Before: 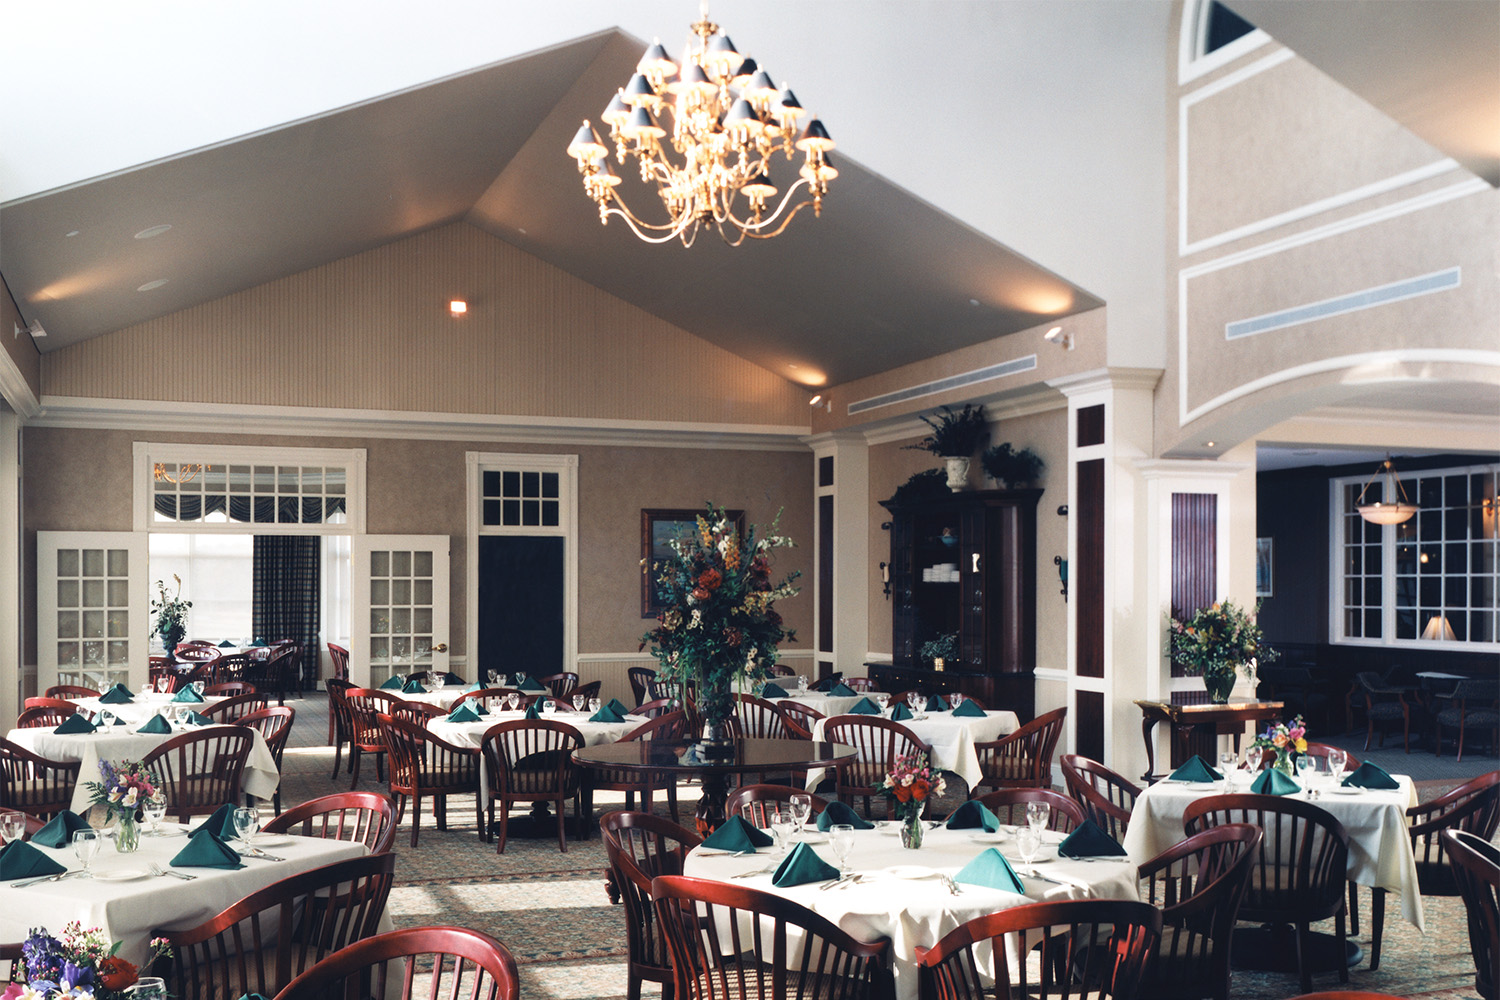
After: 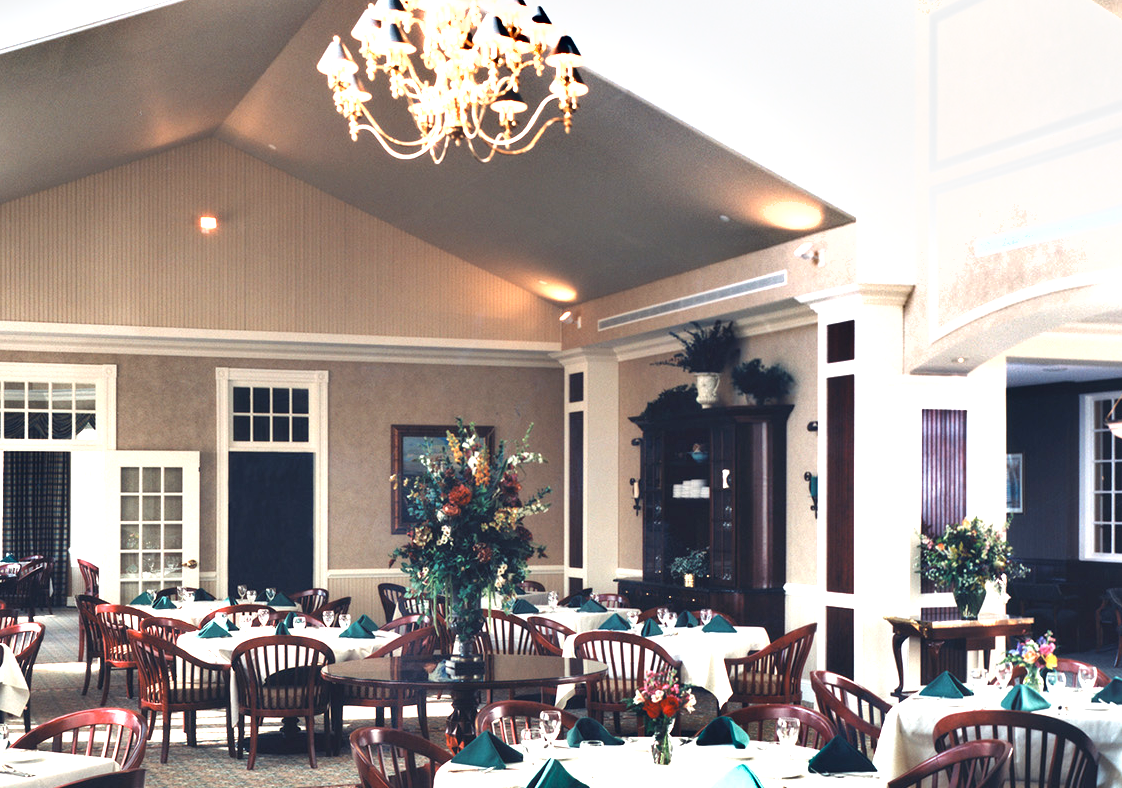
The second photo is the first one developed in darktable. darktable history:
crop: left 16.733%, top 8.46%, right 8.451%, bottom 12.65%
tone equalizer: edges refinement/feathering 500, mask exposure compensation -1.57 EV, preserve details no
exposure: black level correction 0, exposure 1.098 EV, compensate highlight preservation false
shadows and highlights: shadows 52.51, soften with gaussian
